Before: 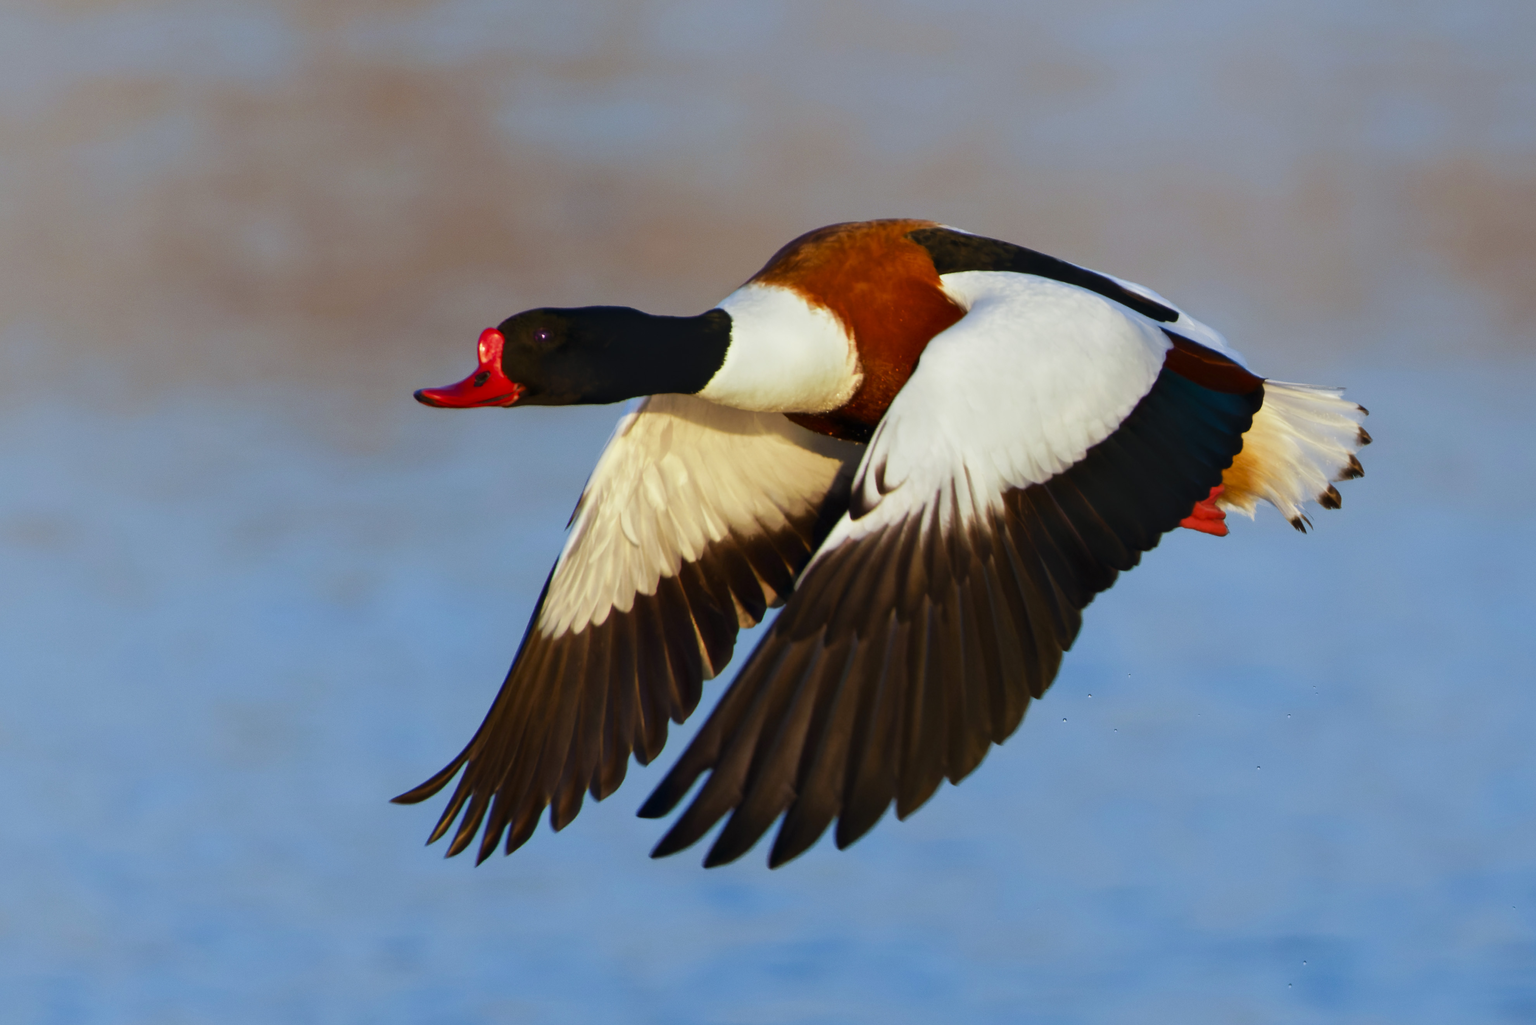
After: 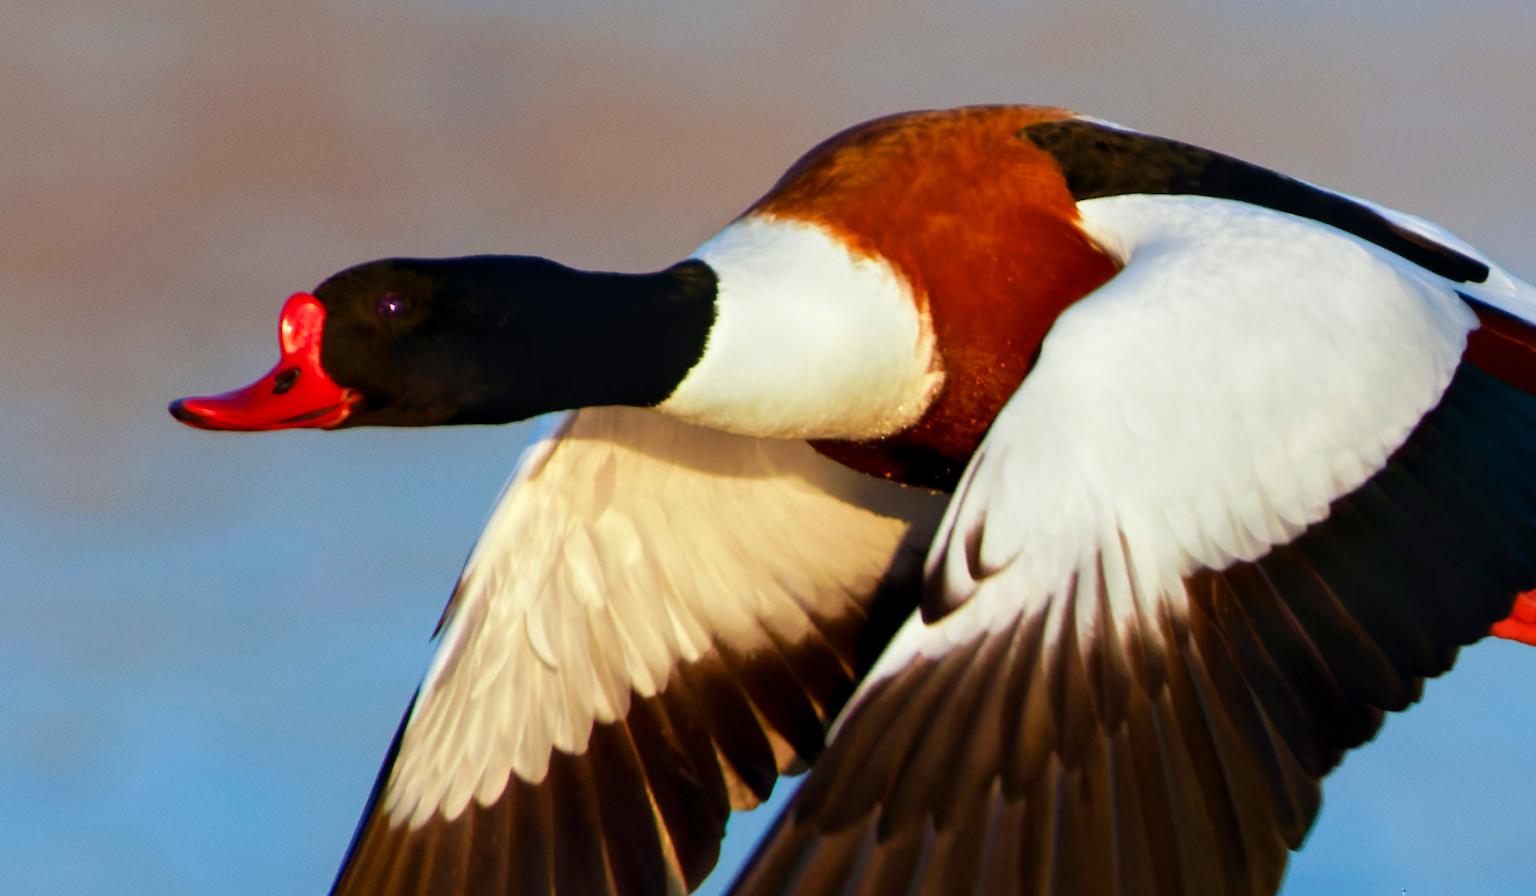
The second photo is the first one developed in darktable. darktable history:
crop: left 20.593%, top 15.469%, right 21.451%, bottom 33.804%
exposure: black level correction 0.001, exposure 0.192 EV, compensate highlight preservation false
